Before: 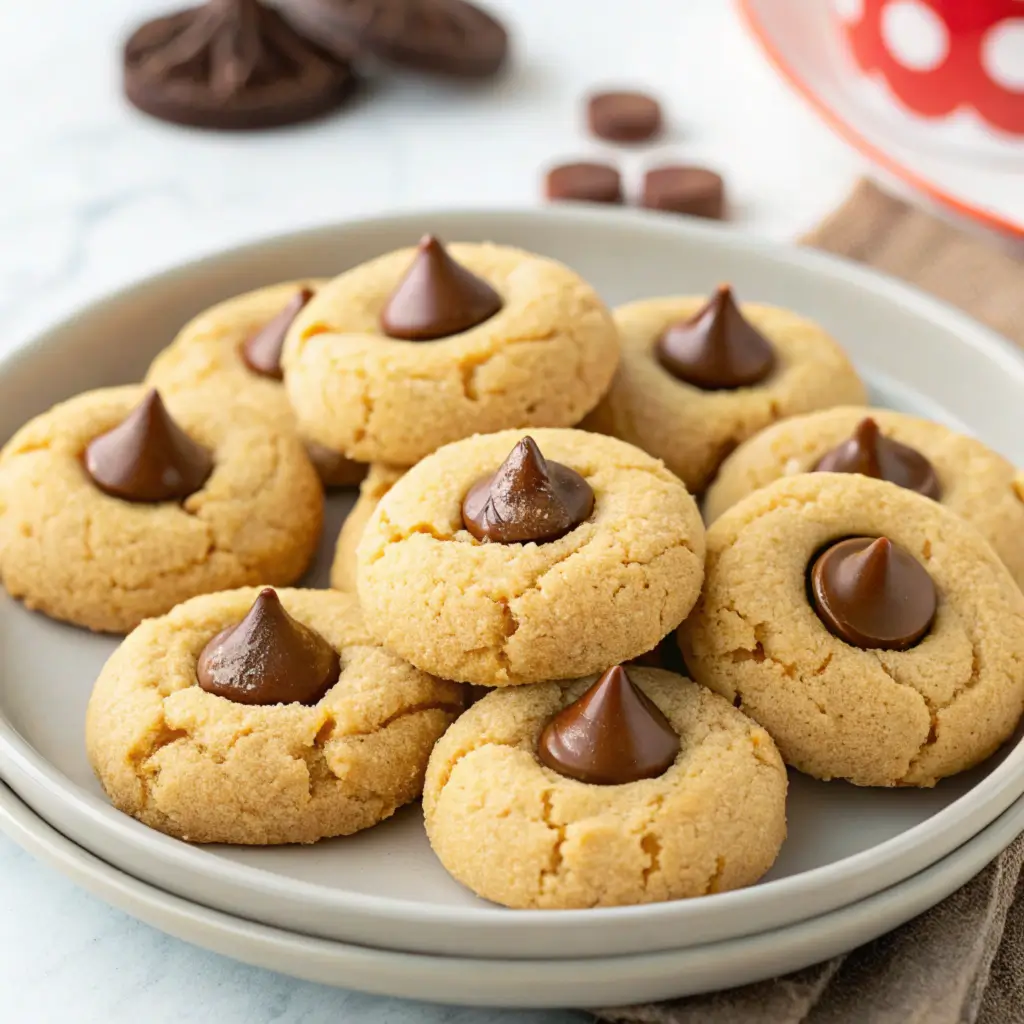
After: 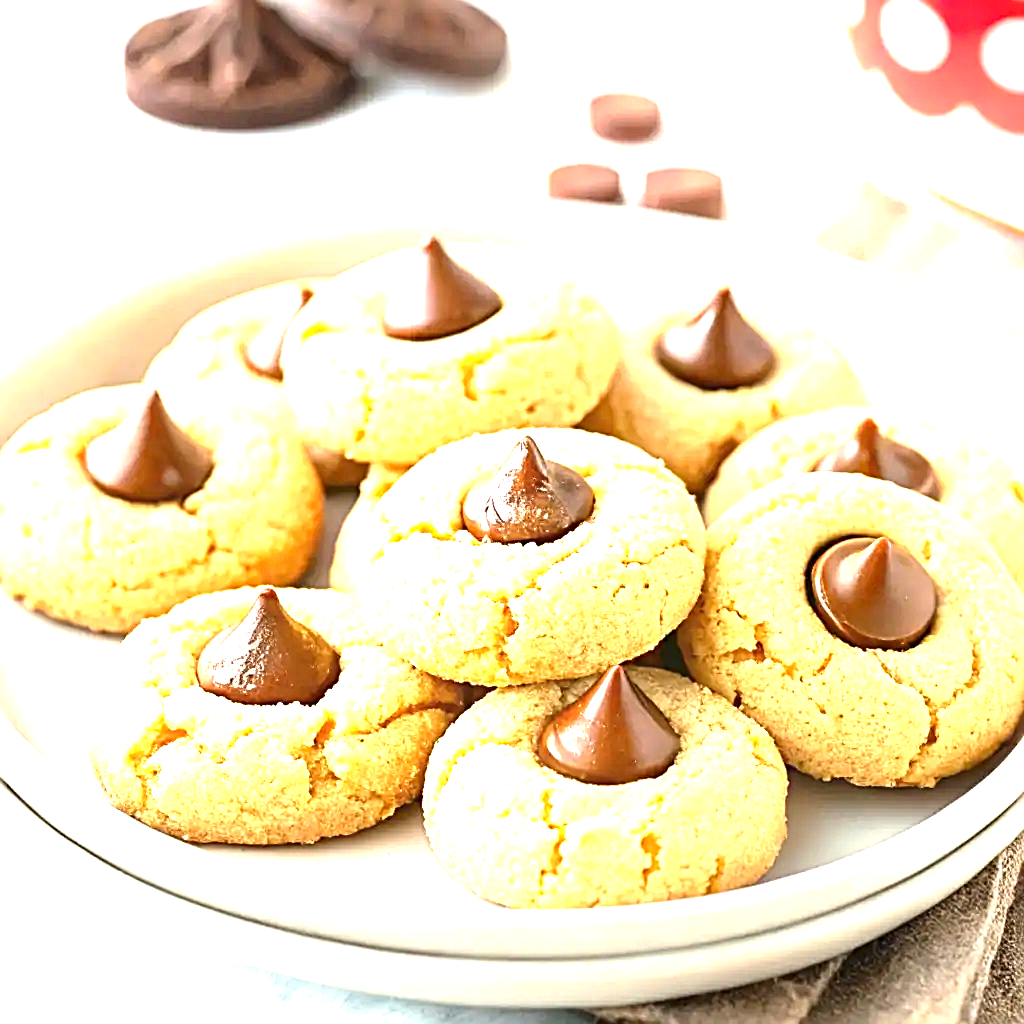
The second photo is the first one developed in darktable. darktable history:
exposure: exposure 1.991 EV, compensate highlight preservation false
sharpen: radius 2.71, amount 0.677
